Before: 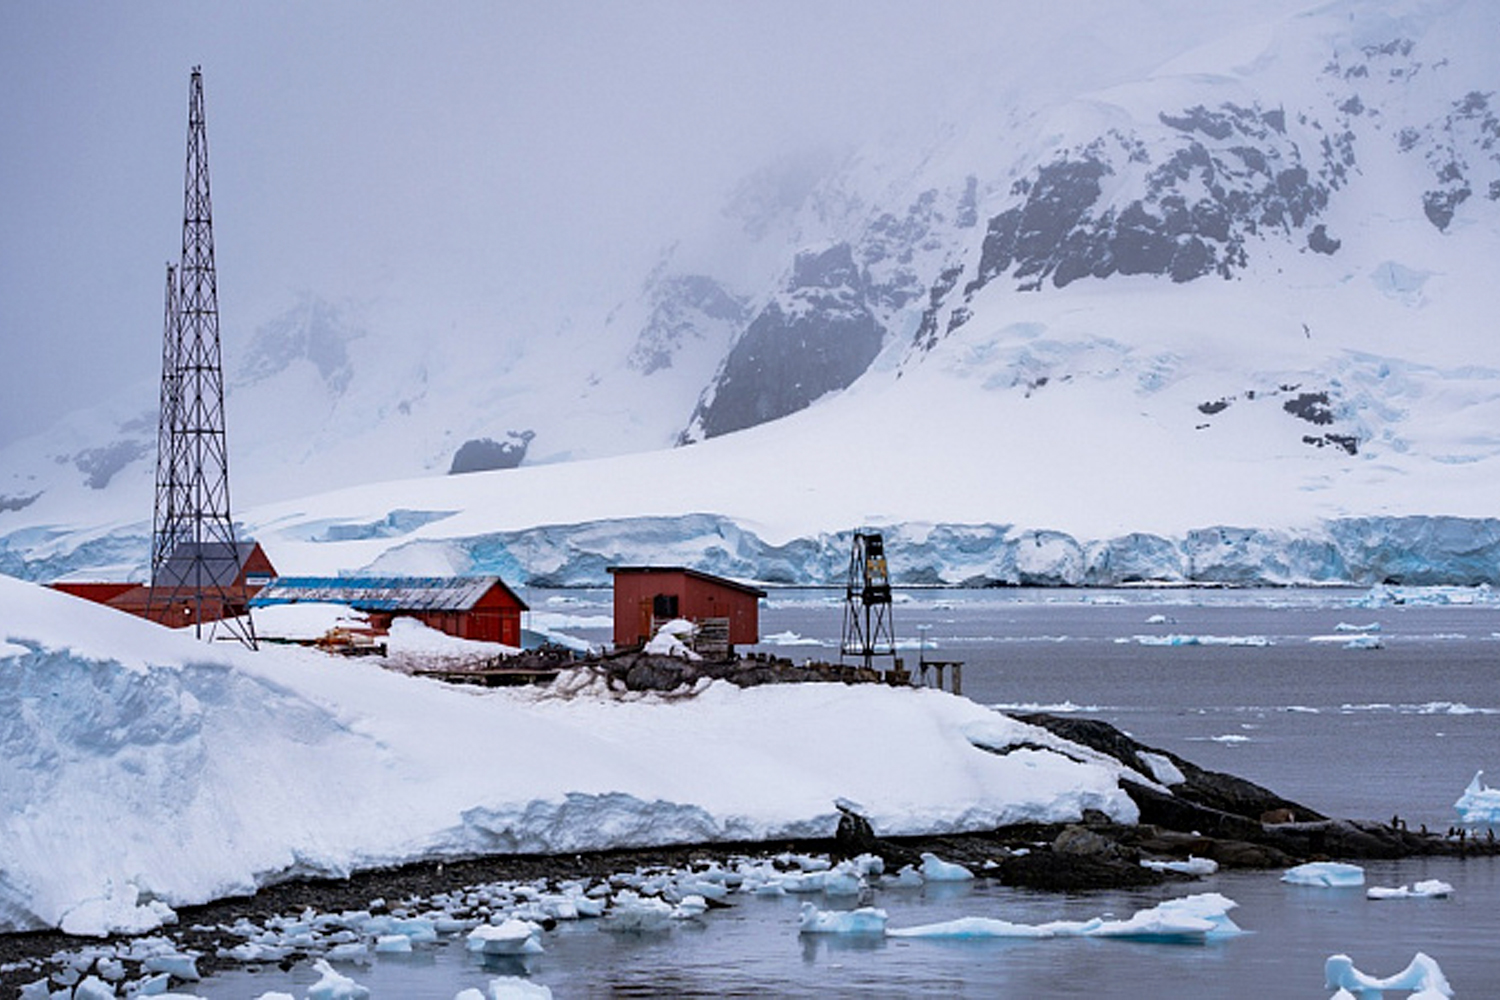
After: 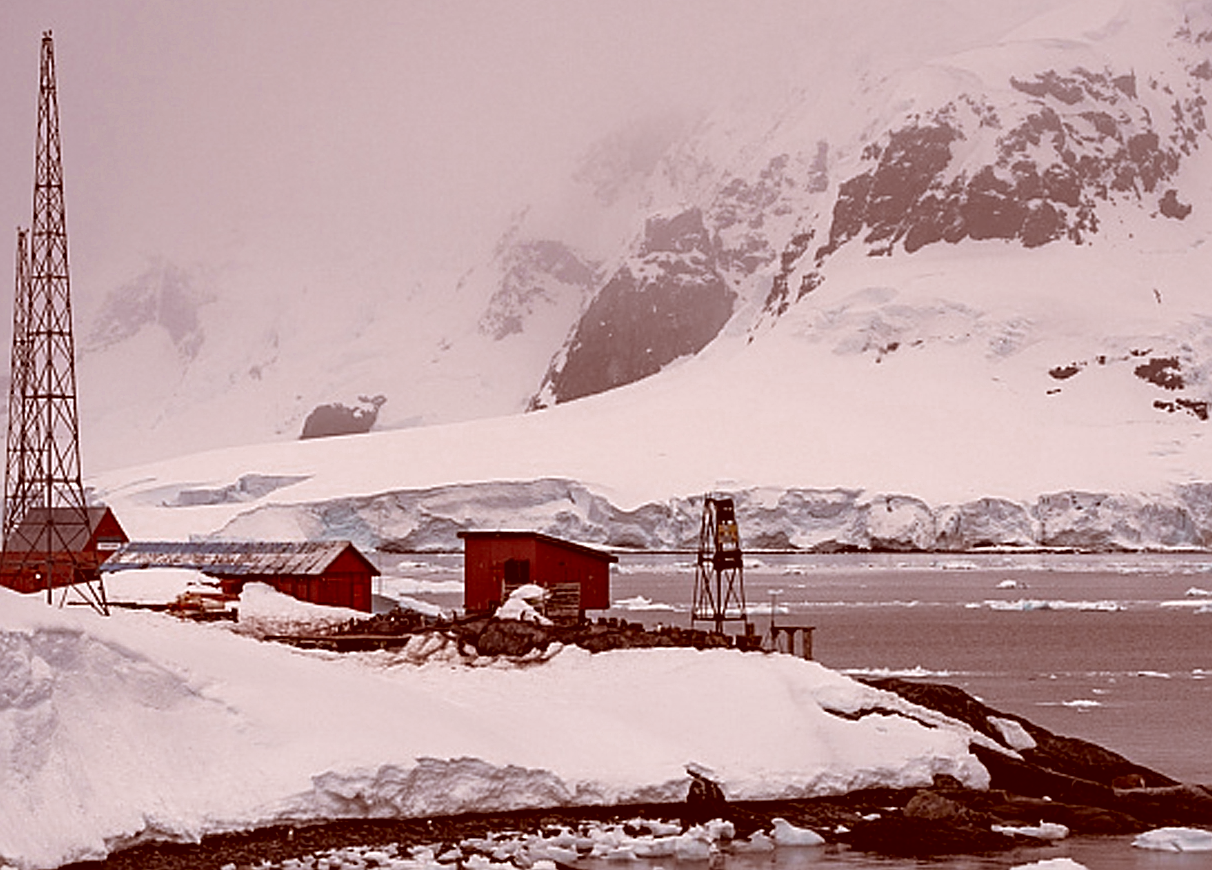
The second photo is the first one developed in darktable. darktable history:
crop: left 9.945%, top 3.558%, right 9.216%, bottom 9.363%
color correction: highlights a* 9.3, highlights b* 9.03, shadows a* 39.76, shadows b* 39.45, saturation 0.811
color zones: curves: ch0 [(0, 0.5) (0.125, 0.4) (0.25, 0.5) (0.375, 0.4) (0.5, 0.4) (0.625, 0.35) (0.75, 0.35) (0.875, 0.5)]; ch1 [(0, 0.35) (0.125, 0.45) (0.25, 0.35) (0.375, 0.35) (0.5, 0.35) (0.625, 0.35) (0.75, 0.45) (0.875, 0.35)]; ch2 [(0, 0.6) (0.125, 0.5) (0.25, 0.5) (0.375, 0.6) (0.5, 0.6) (0.625, 0.5) (0.75, 0.5) (0.875, 0.5)]
sharpen: on, module defaults
